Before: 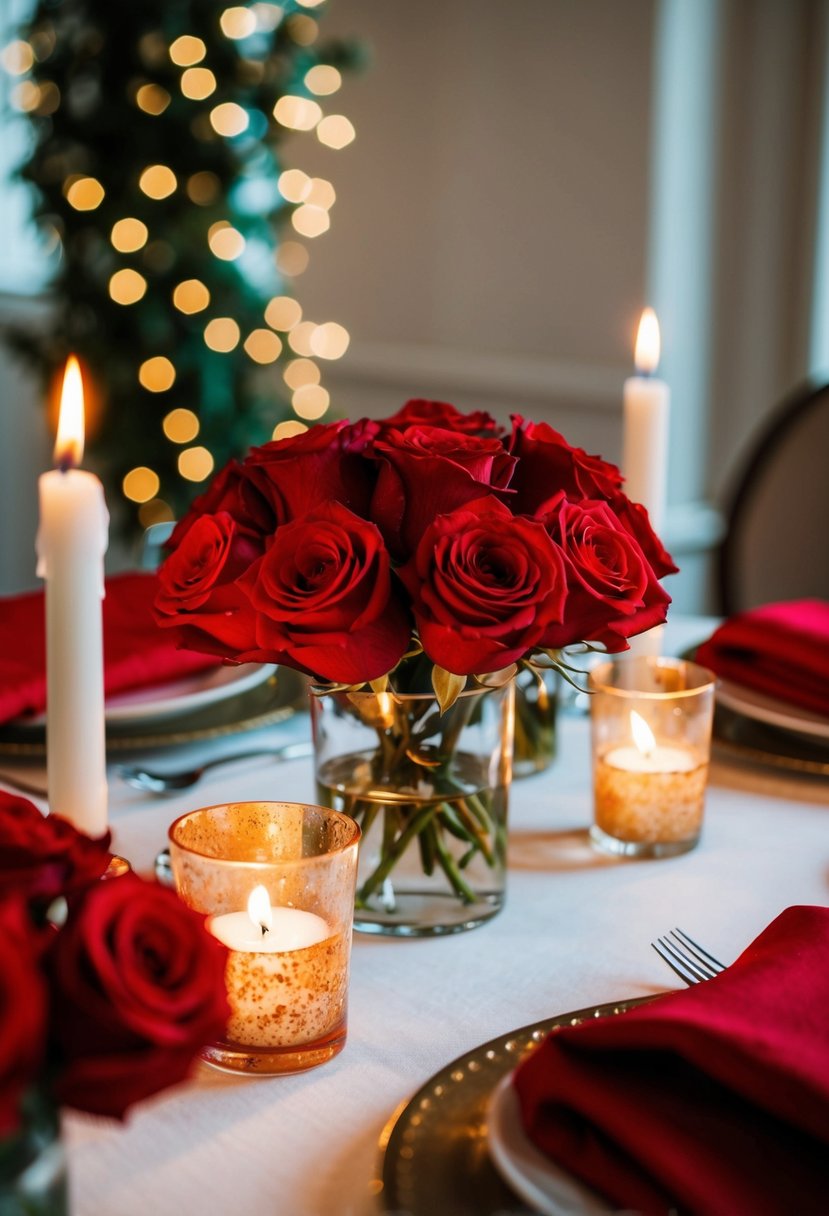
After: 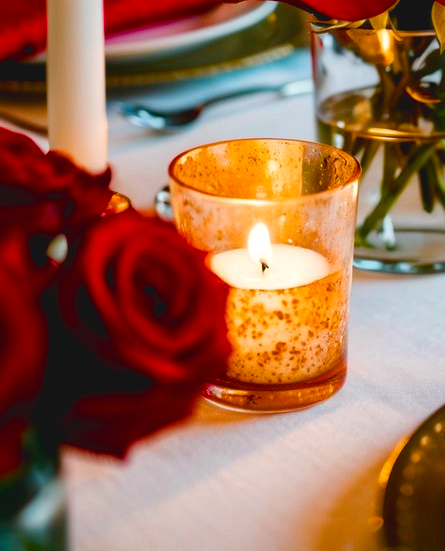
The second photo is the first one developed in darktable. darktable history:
crop and rotate: top 54.538%, right 46.288%, bottom 0.097%
exposure: black level correction 0.008, exposure 0.102 EV, compensate highlight preservation false
color balance rgb: highlights gain › chroma 1.069%, highlights gain › hue 69.96°, global offset › luminance 0.728%, linear chroma grading › global chroma 19.615%, perceptual saturation grading › global saturation 20%, perceptual saturation grading › highlights -25.812%, perceptual saturation grading › shadows 49.564%
